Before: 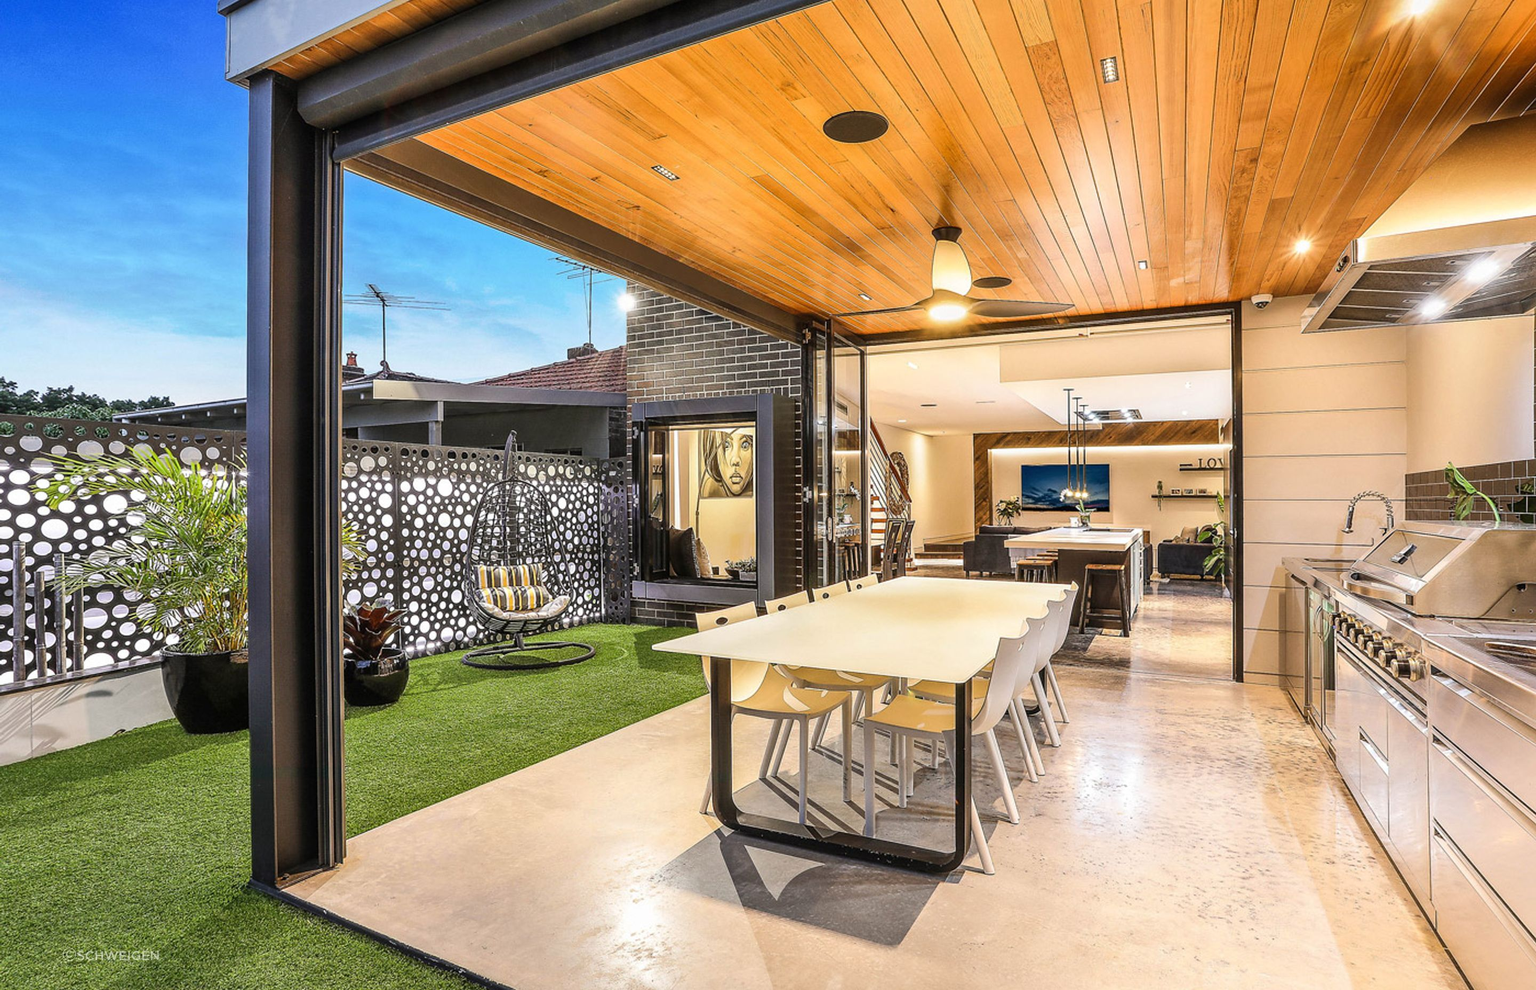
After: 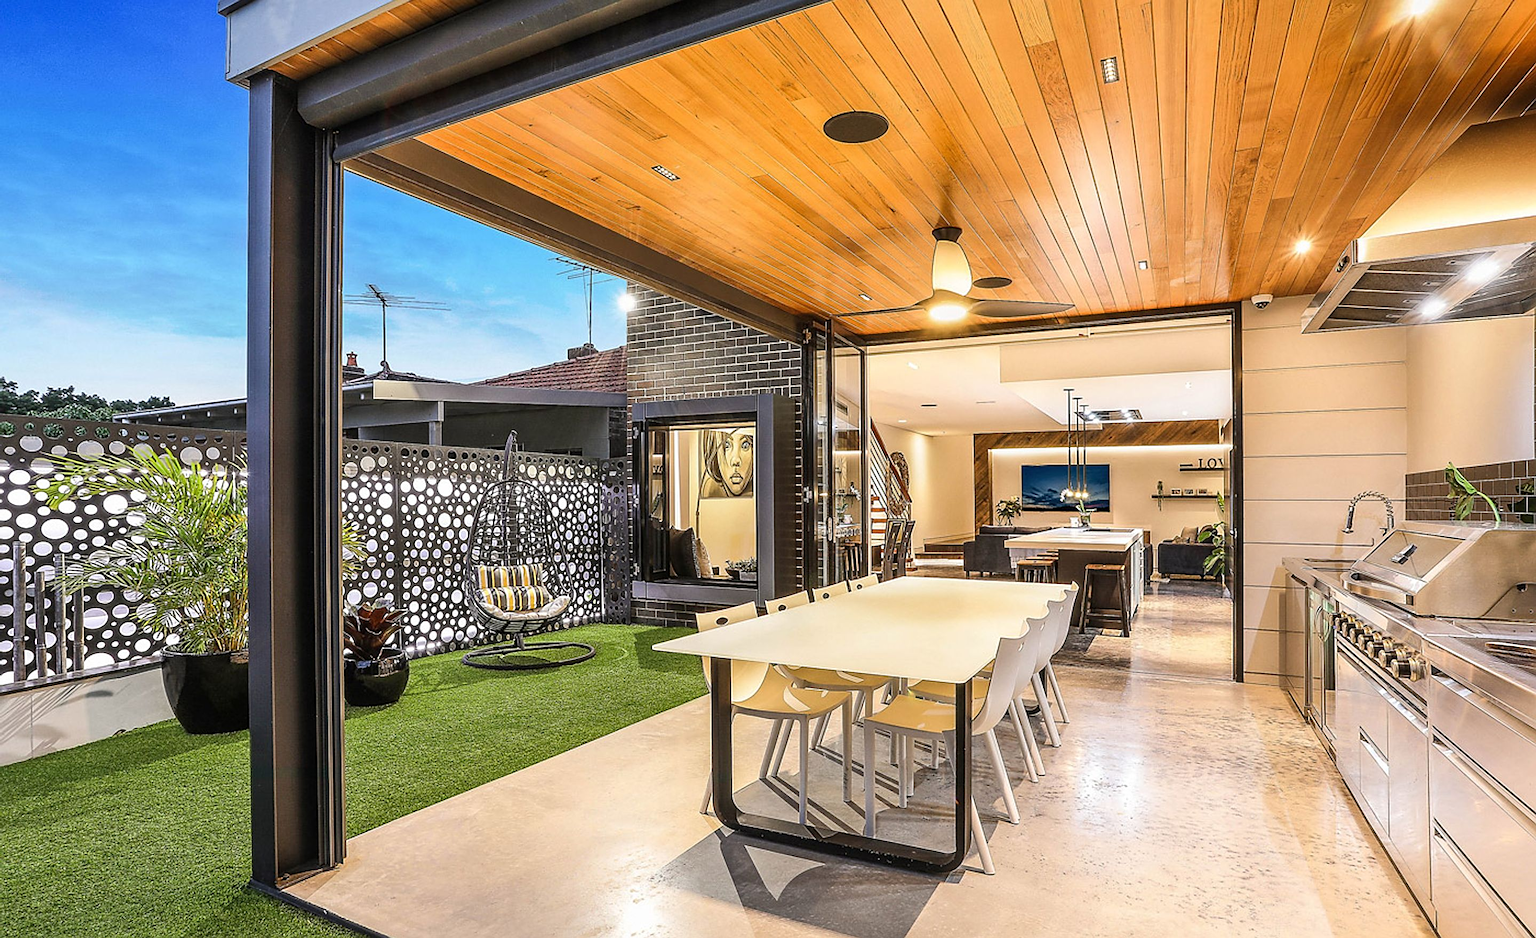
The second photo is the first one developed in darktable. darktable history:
sharpen: on, module defaults
crop and rotate: top 0.002%, bottom 5.149%
shadows and highlights: radius 331.32, shadows 54.56, highlights -99.37, compress 94.41%, soften with gaussian
